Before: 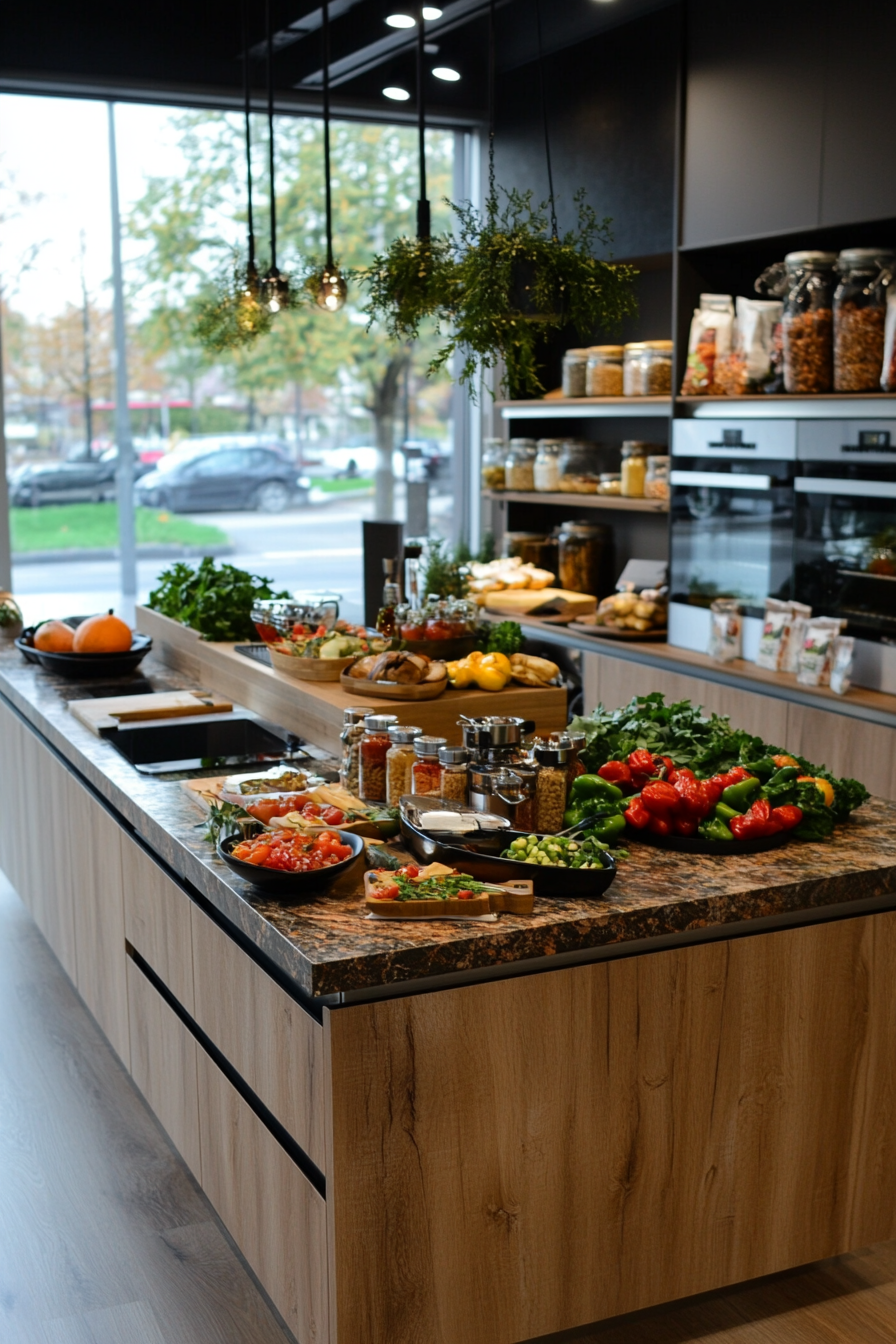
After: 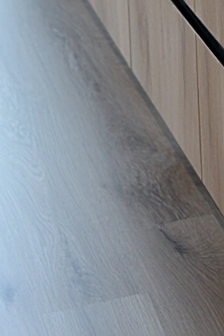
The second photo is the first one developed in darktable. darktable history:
sharpen: on, module defaults
crop: left 0%, top 74.933%, right 74.933%
